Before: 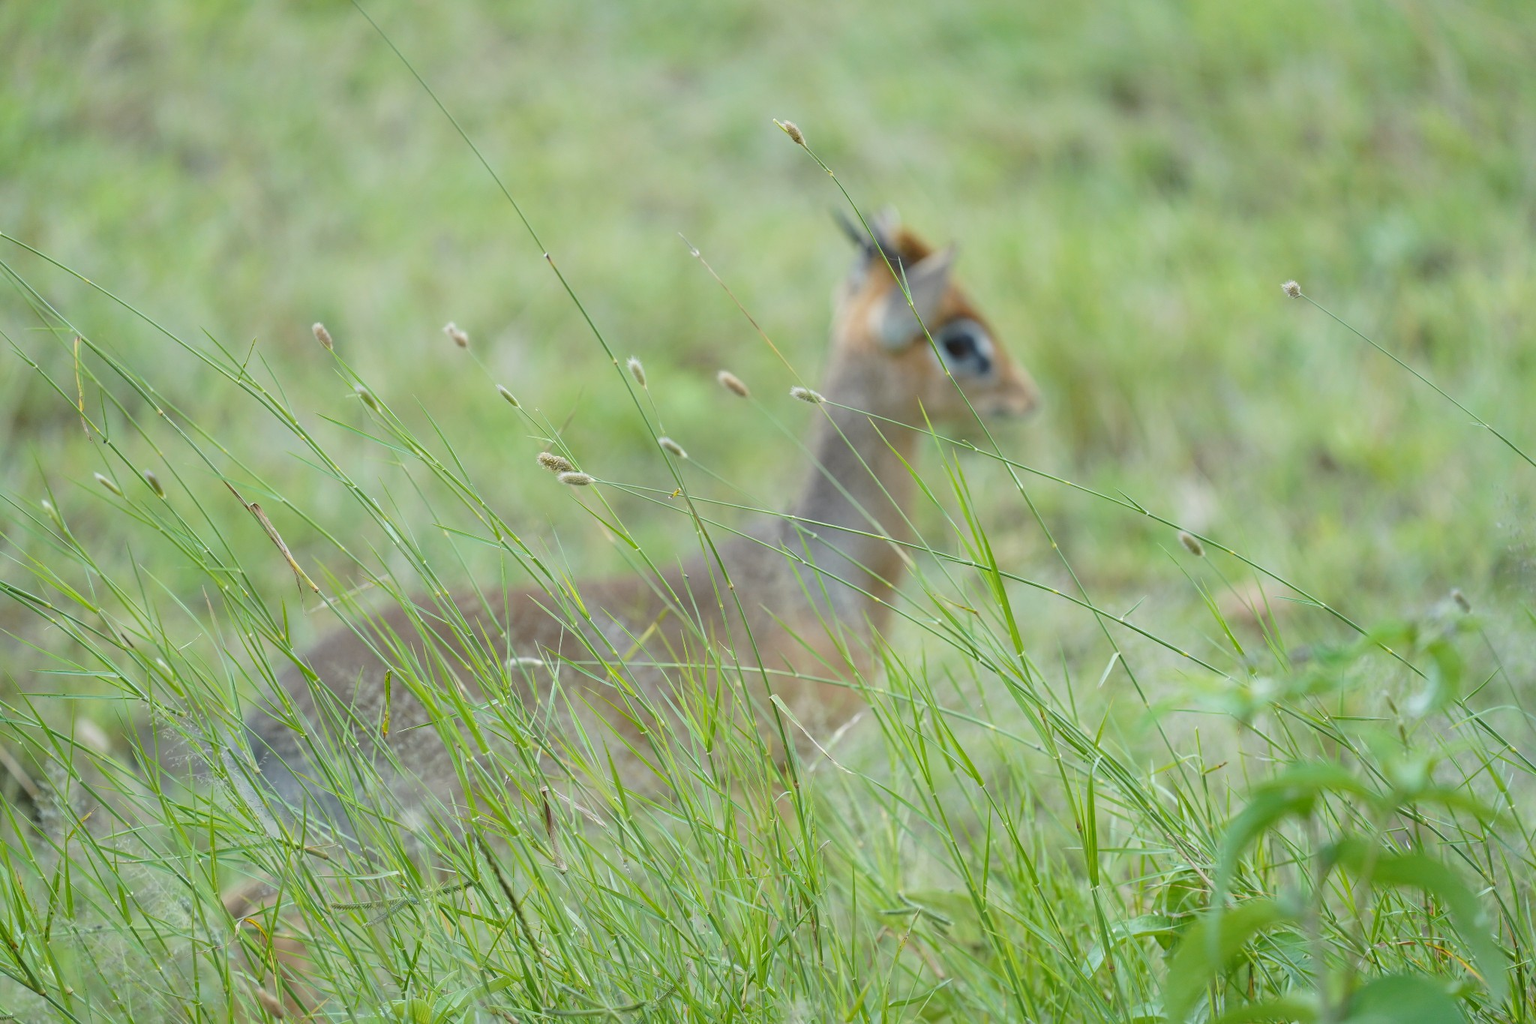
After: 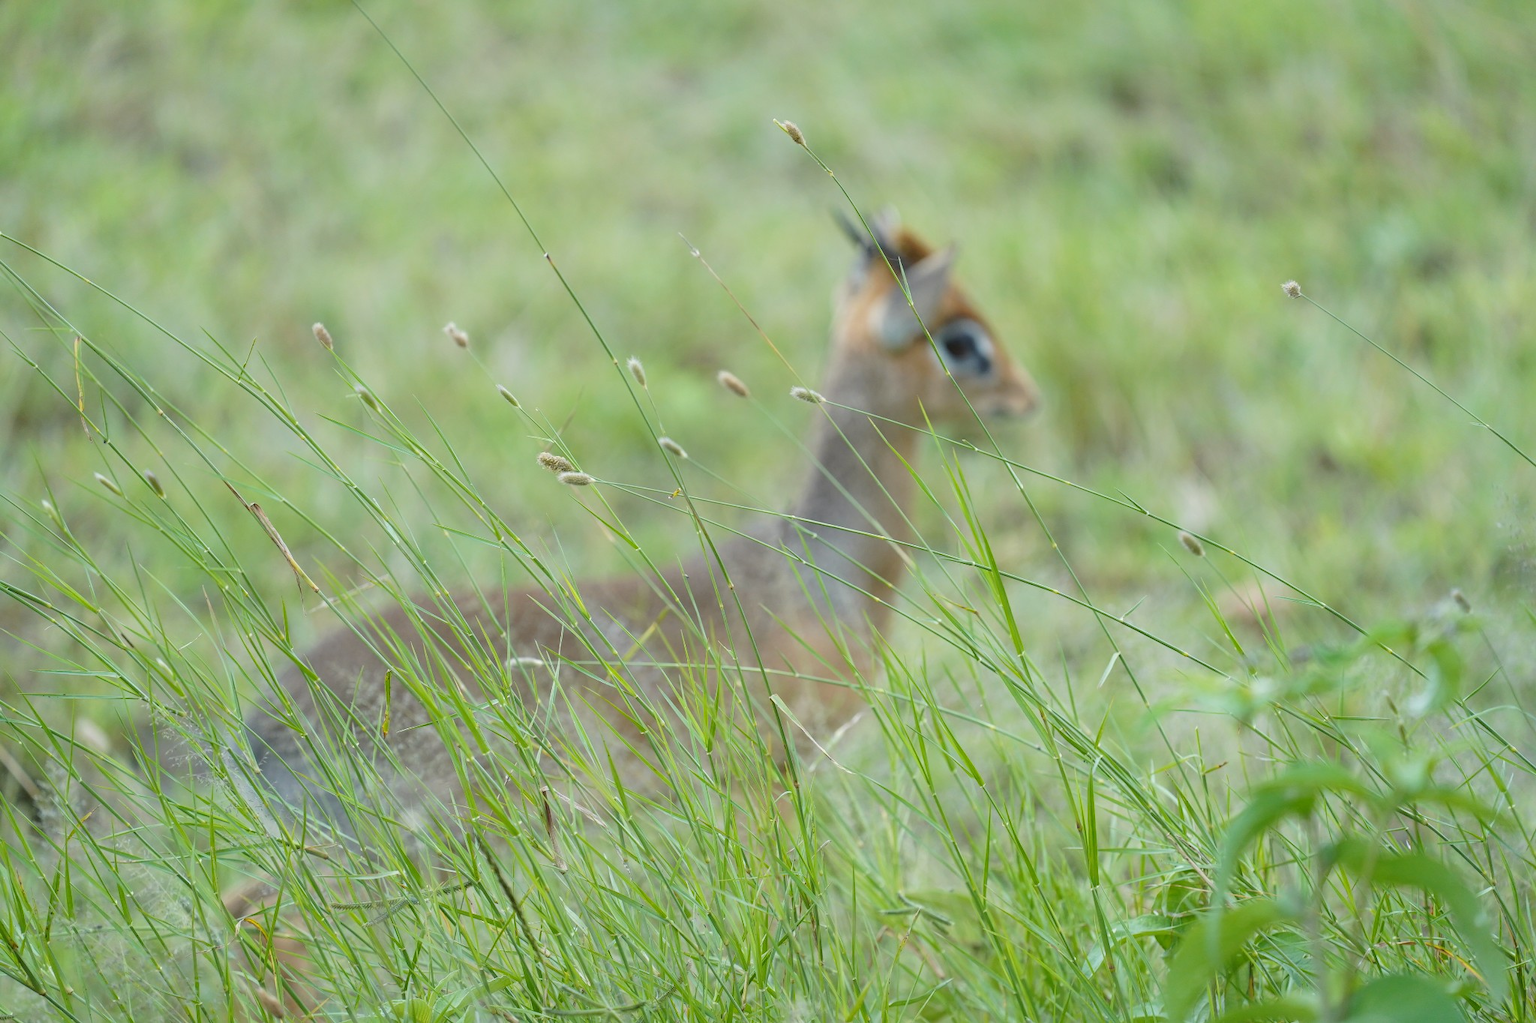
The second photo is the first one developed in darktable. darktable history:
levels: white 99.92%
